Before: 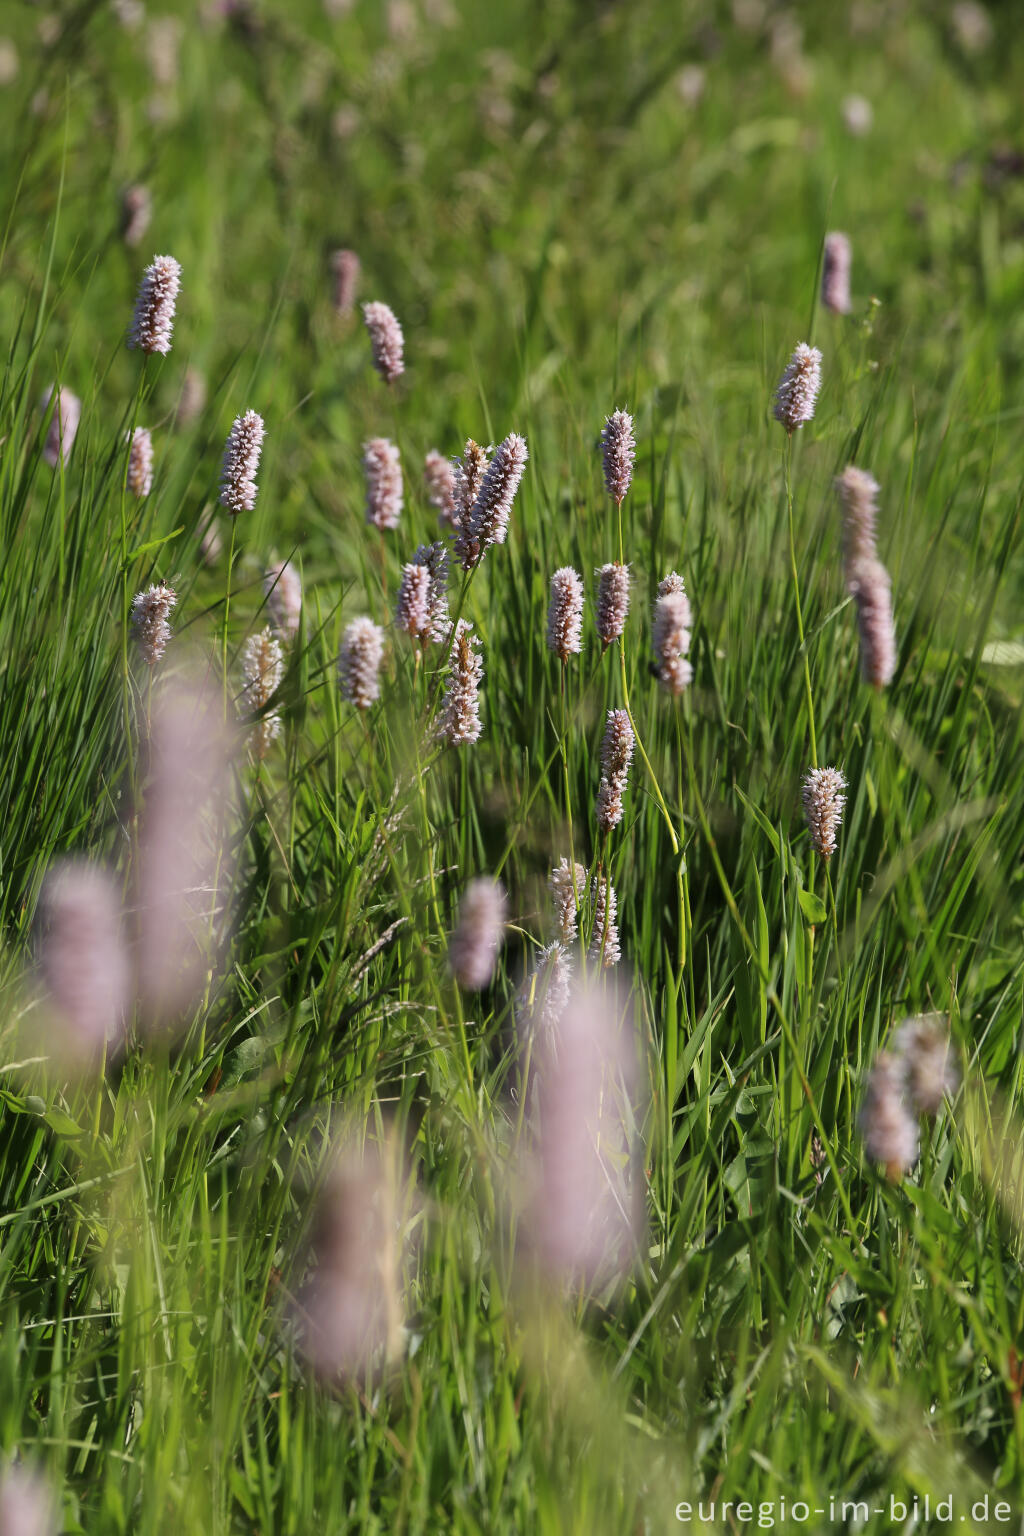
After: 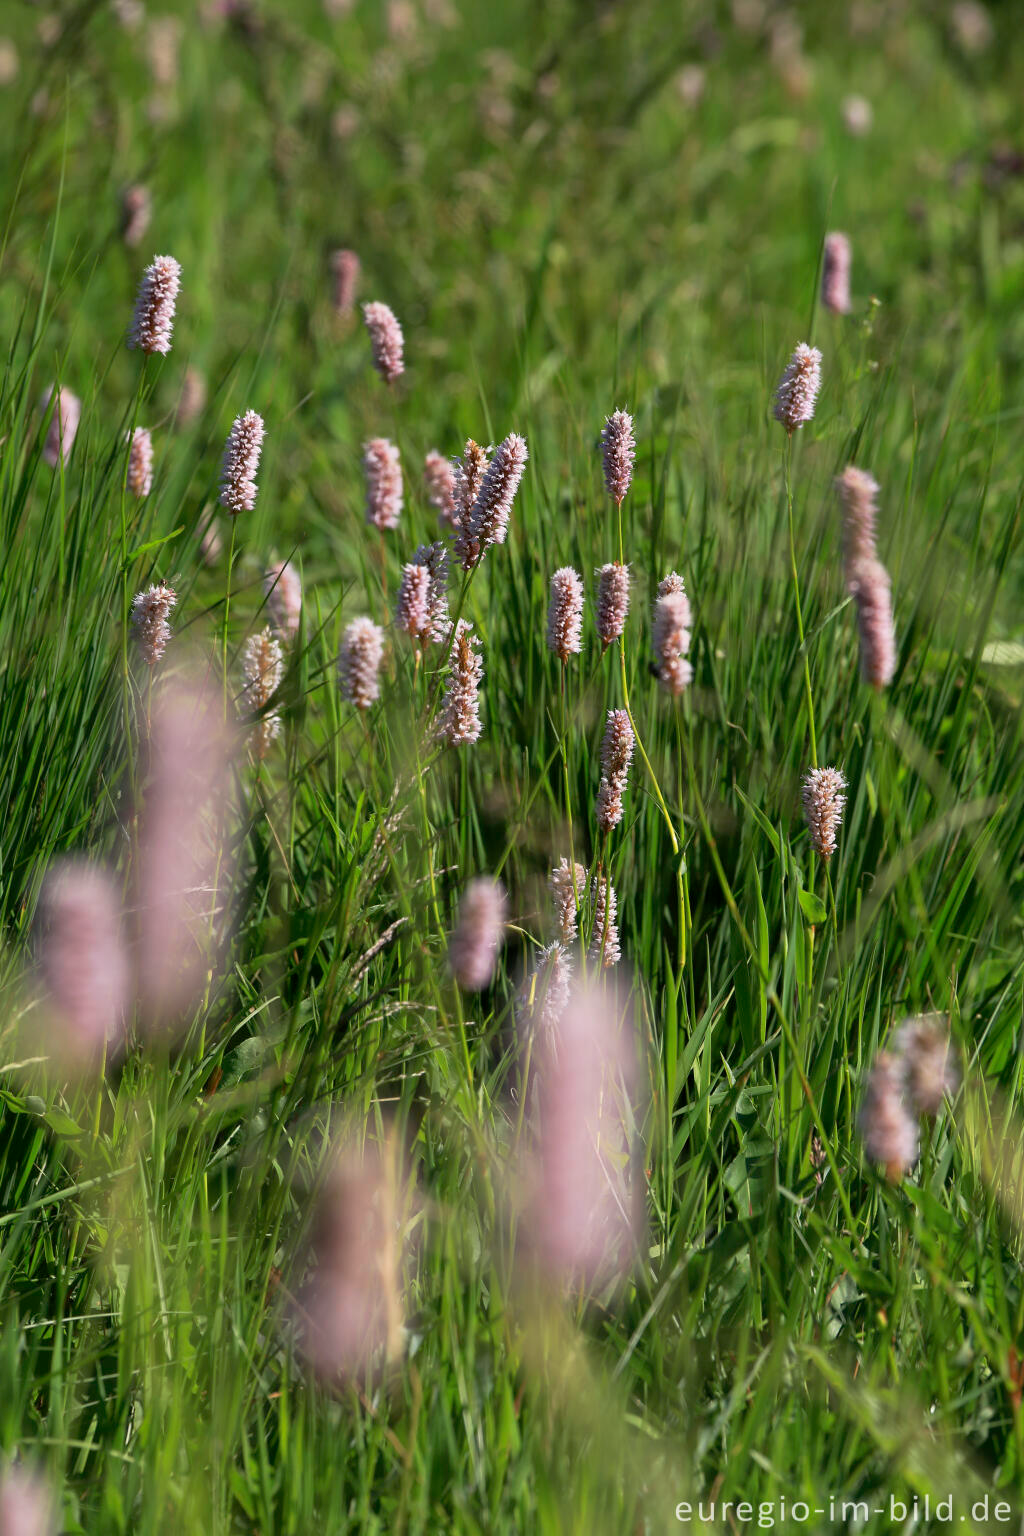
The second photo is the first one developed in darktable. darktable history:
tone curve: curves: ch0 [(0, 0) (0.15, 0.17) (0.452, 0.437) (0.611, 0.588) (0.751, 0.749) (1, 1)]; ch1 [(0, 0) (0.325, 0.327) (0.412, 0.45) (0.453, 0.484) (0.5, 0.499) (0.541, 0.55) (0.617, 0.612) (0.695, 0.697) (1, 1)]; ch2 [(0, 0) (0.386, 0.397) (0.452, 0.459) (0.505, 0.498) (0.524, 0.547) (0.574, 0.566) (0.633, 0.641) (1, 1)], preserve colors none
color zones: curves: ch1 [(0, 0.513) (0.143, 0.524) (0.286, 0.511) (0.429, 0.506) (0.571, 0.503) (0.714, 0.503) (0.857, 0.508) (1, 0.513)], mix -61.71%
